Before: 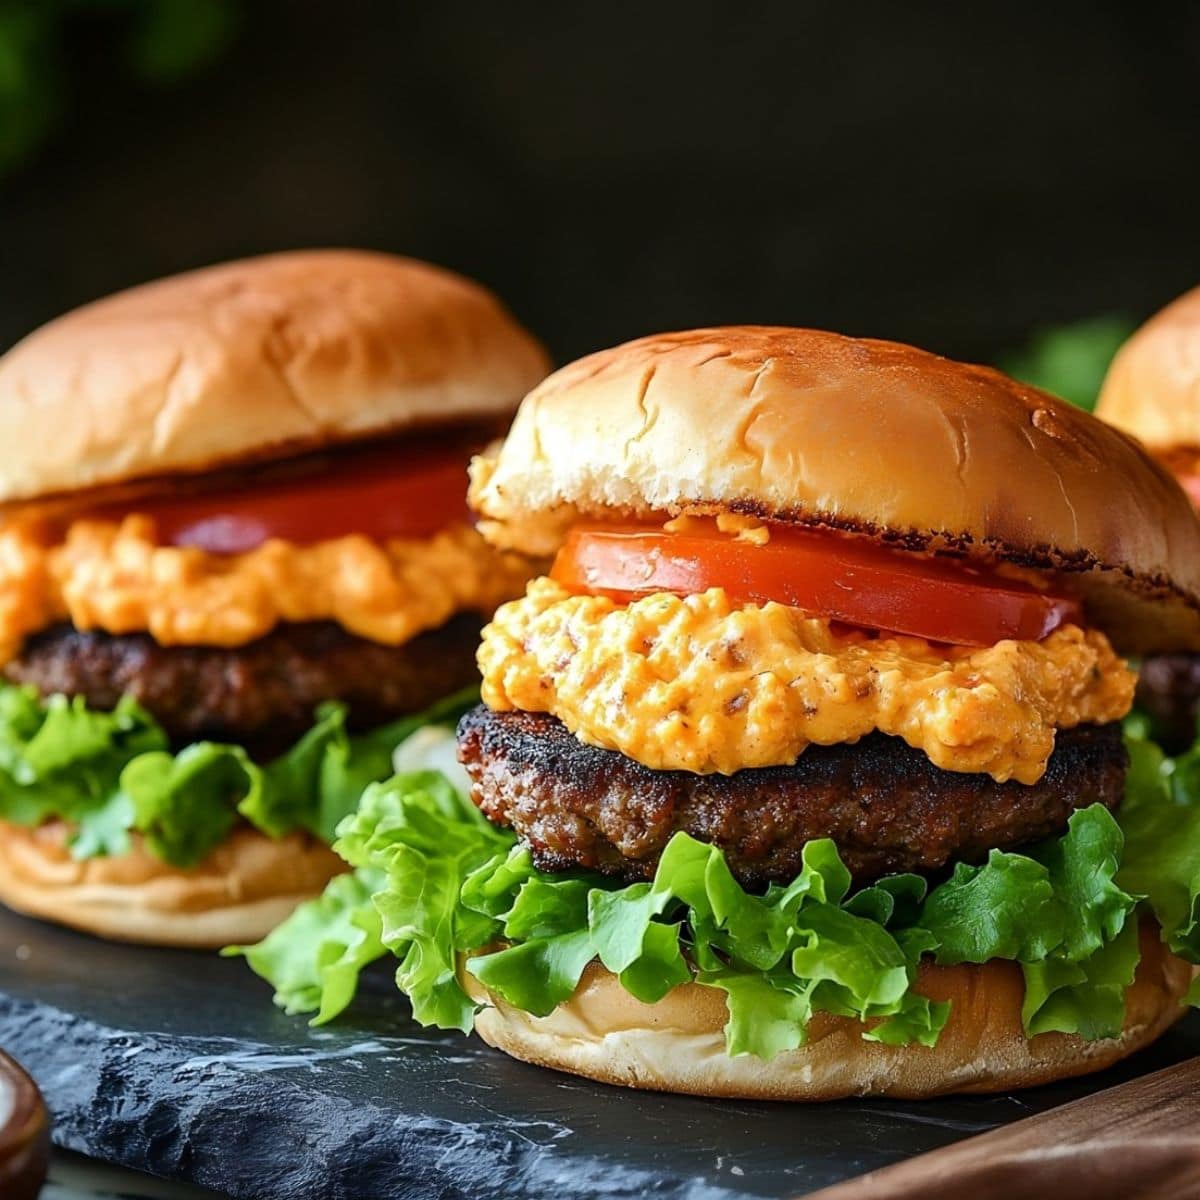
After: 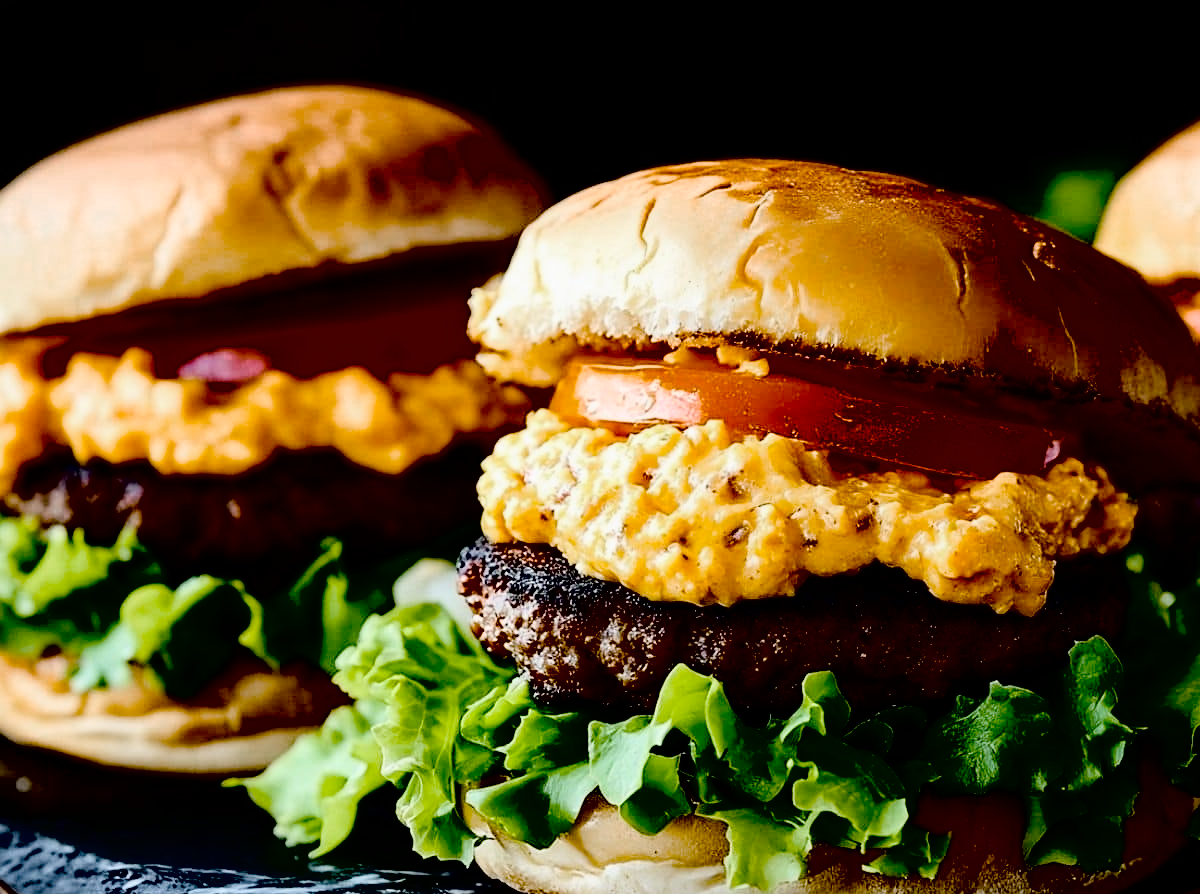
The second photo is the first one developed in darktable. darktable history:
crop: top 14.03%, bottom 11.453%
color zones: curves: ch0 [(0, 0.559) (0.153, 0.551) (0.229, 0.5) (0.429, 0.5) (0.571, 0.5) (0.714, 0.5) (0.857, 0.5) (1, 0.559)]; ch1 [(0, 0.417) (0.112, 0.336) (0.213, 0.26) (0.429, 0.34) (0.571, 0.35) (0.683, 0.331) (0.857, 0.344) (1, 0.417)]
exposure: black level correction 0.1, exposure -0.088 EV, compensate exposure bias true, compensate highlight preservation false
tone curve: curves: ch0 [(0, 0) (0.004, 0.001) (0.133, 0.112) (0.325, 0.362) (0.832, 0.893) (1, 1)], color space Lab, linked channels, preserve colors none
